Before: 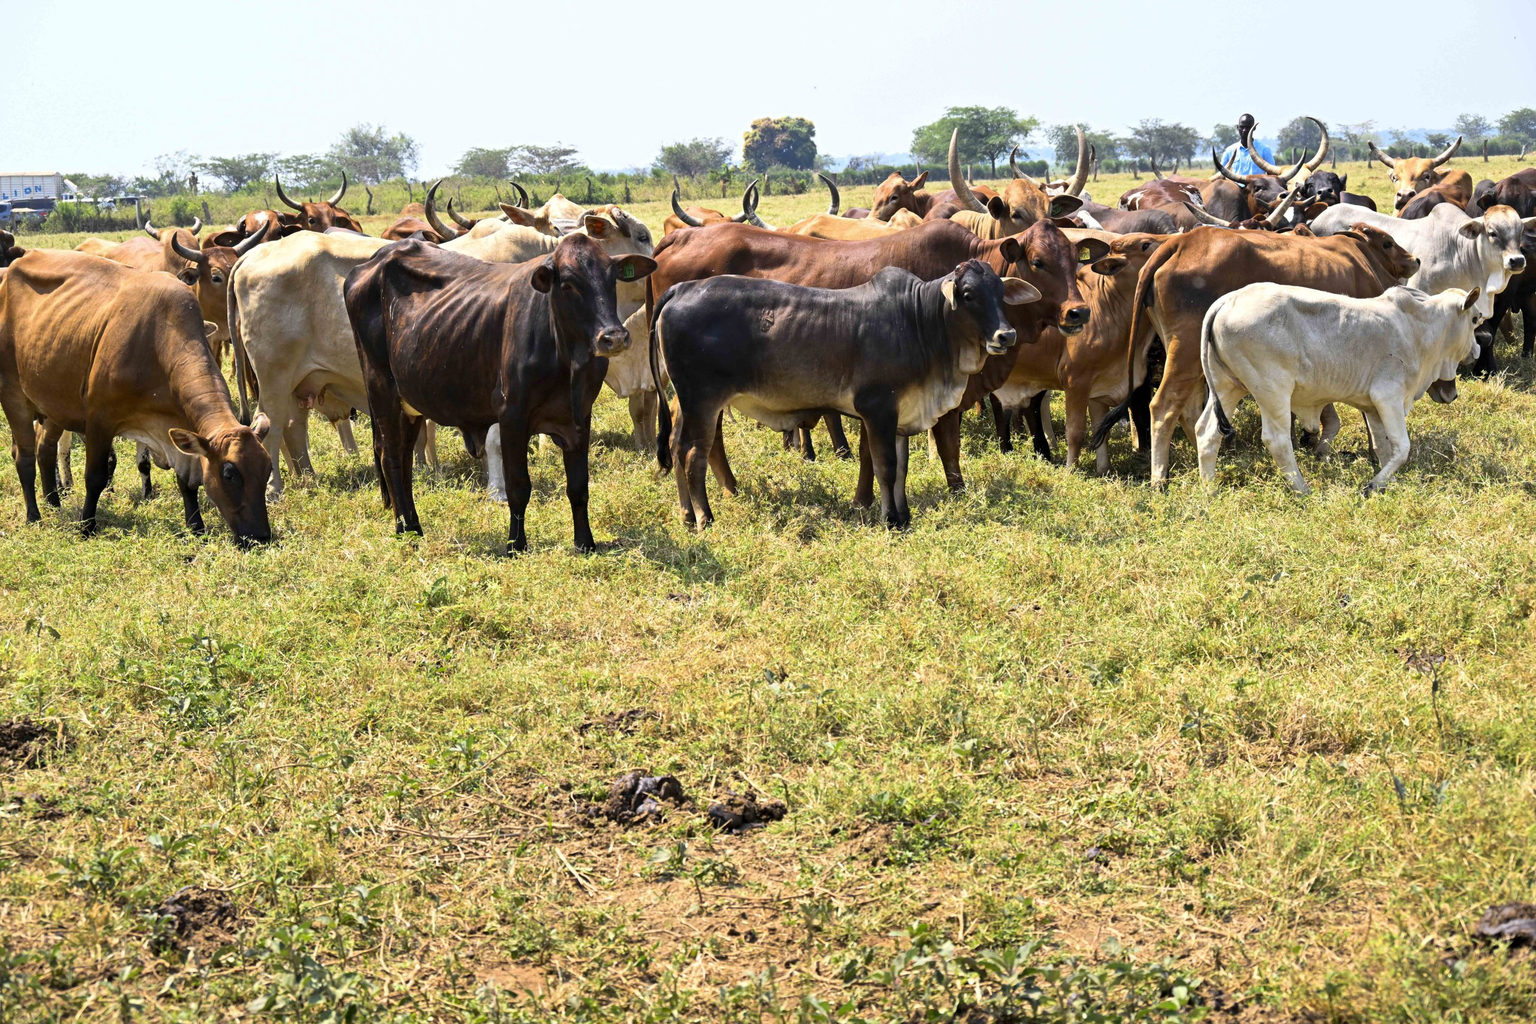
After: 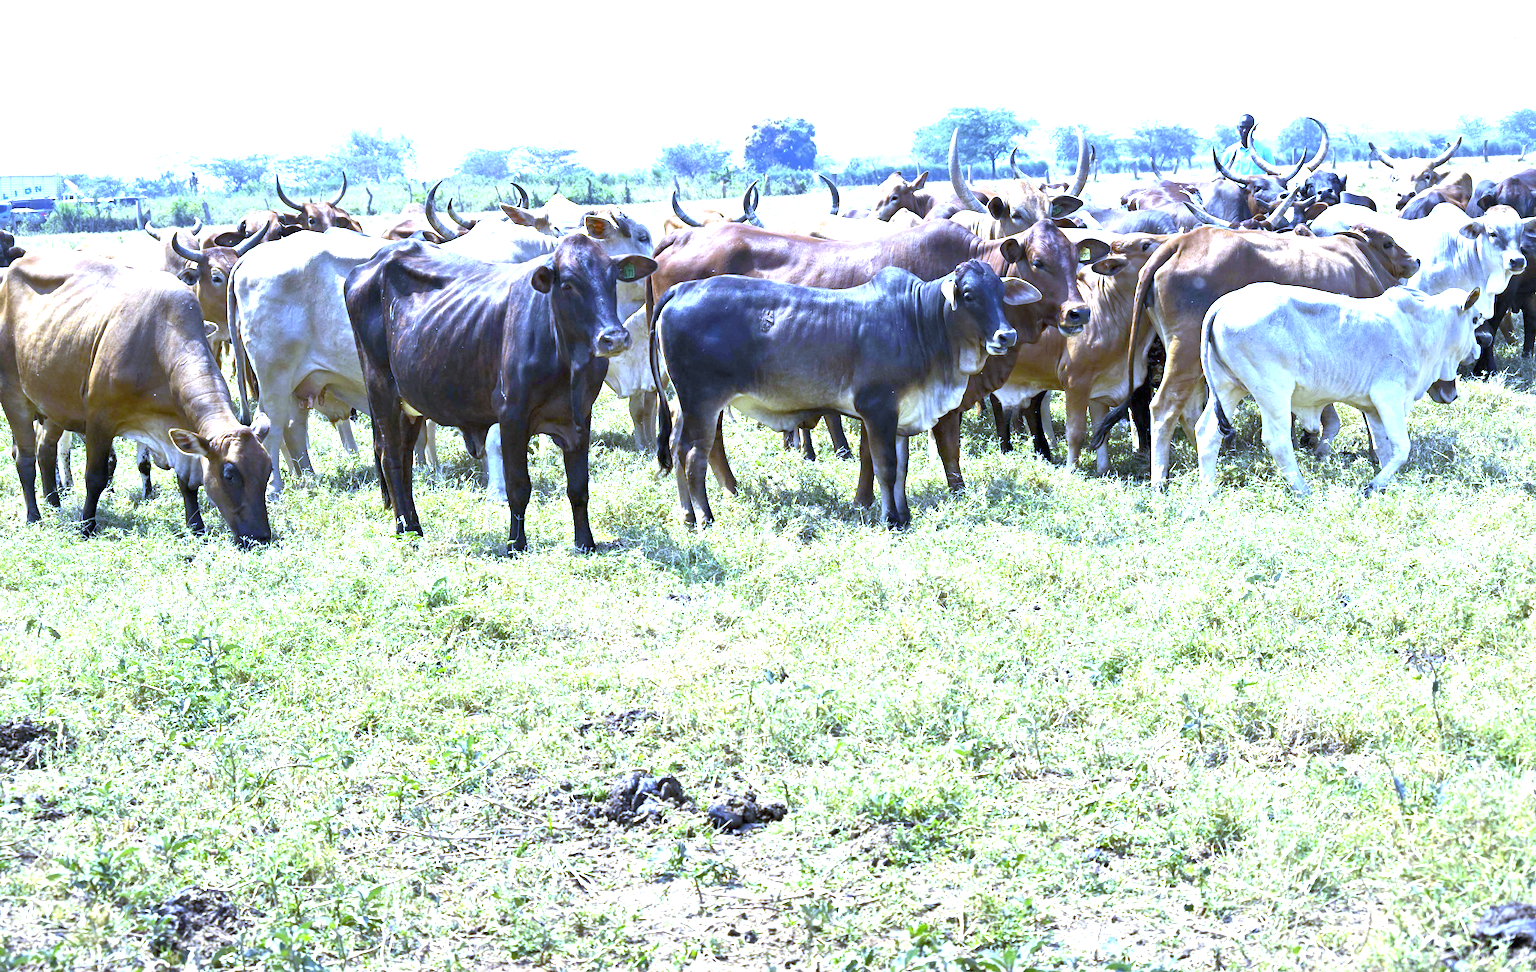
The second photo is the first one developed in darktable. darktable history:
white balance: red 0.766, blue 1.537
crop and rotate: top 0%, bottom 5.097%
exposure: black level correction 0, exposure 1.45 EV, compensate exposure bias true, compensate highlight preservation false
rgb curve: curves: ch0 [(0, 0) (0.053, 0.068) (0.122, 0.128) (1, 1)]
